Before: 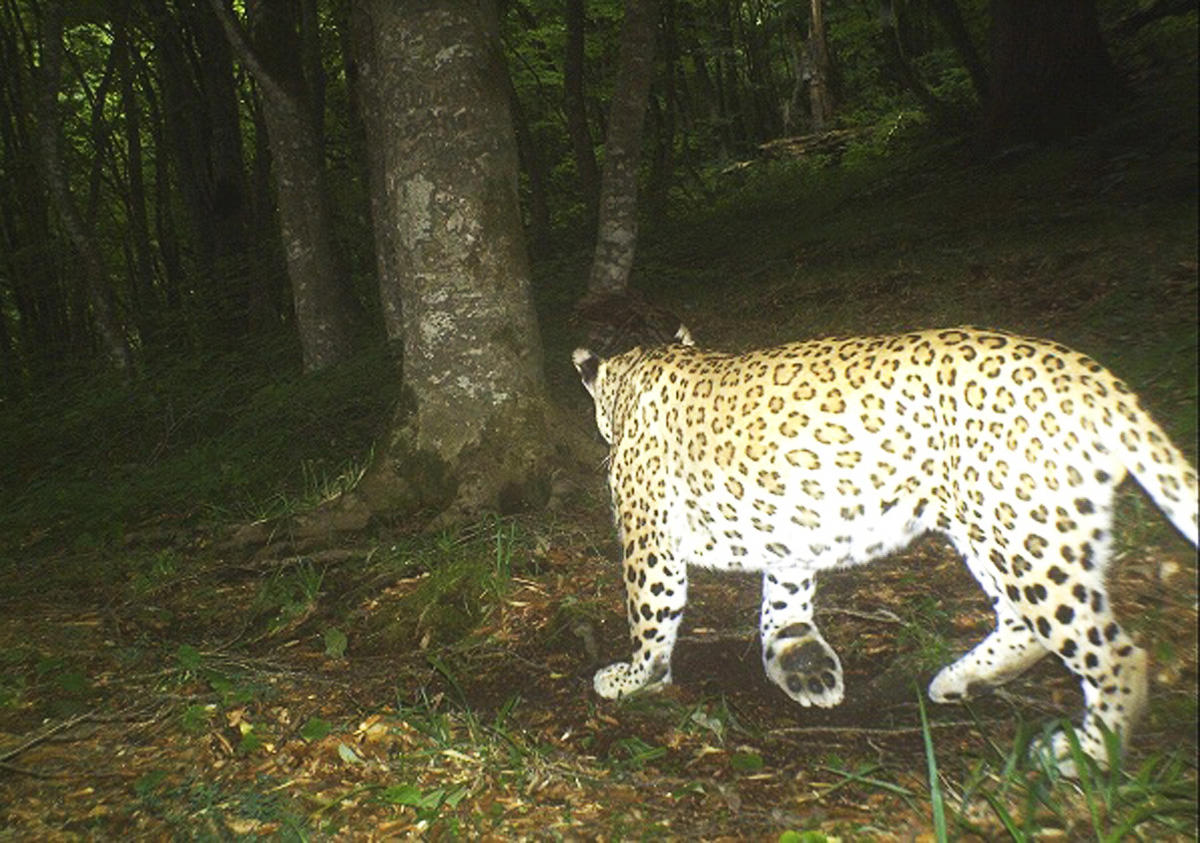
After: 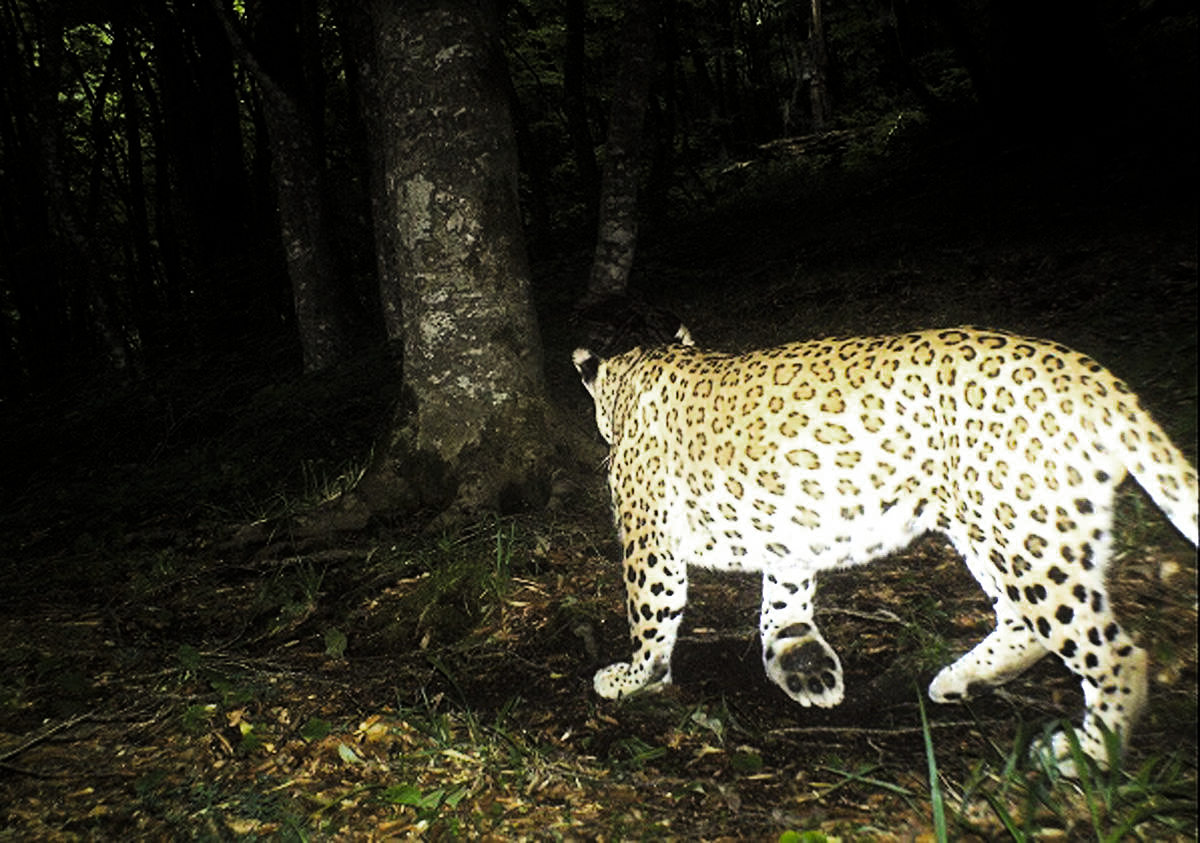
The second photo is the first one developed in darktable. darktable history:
tone curve: curves: ch0 [(0, 0) (0.078, 0) (0.241, 0.056) (0.59, 0.574) (0.802, 0.868) (1, 1)], color space Lab, linked channels, preserve colors none
color zones: curves: ch0 [(0.203, 0.433) (0.607, 0.517) (0.697, 0.696) (0.705, 0.897)]
